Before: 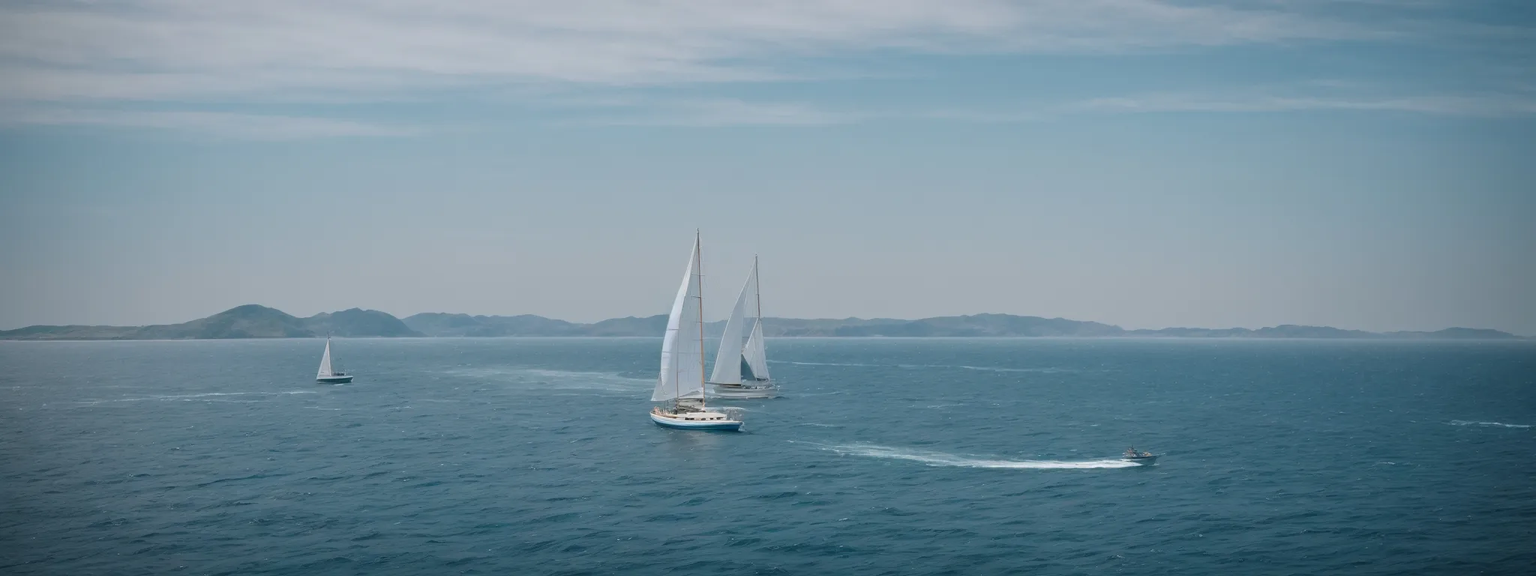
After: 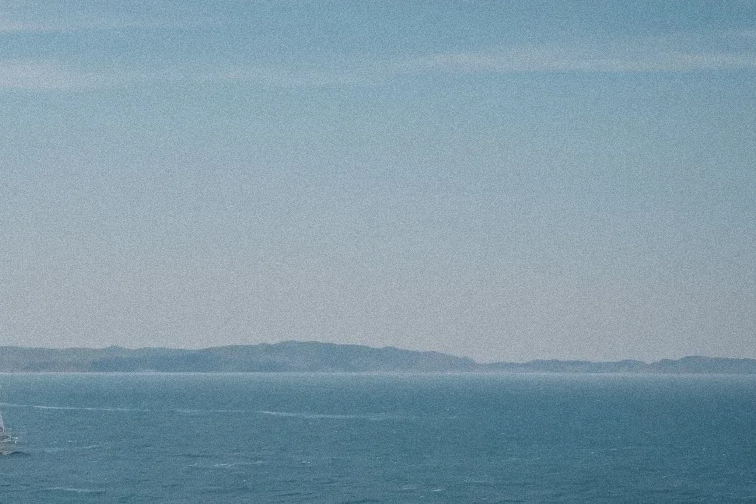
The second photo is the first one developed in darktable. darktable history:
grain: mid-tones bias 0%
crop and rotate: left 49.936%, top 10.094%, right 13.136%, bottom 24.256%
